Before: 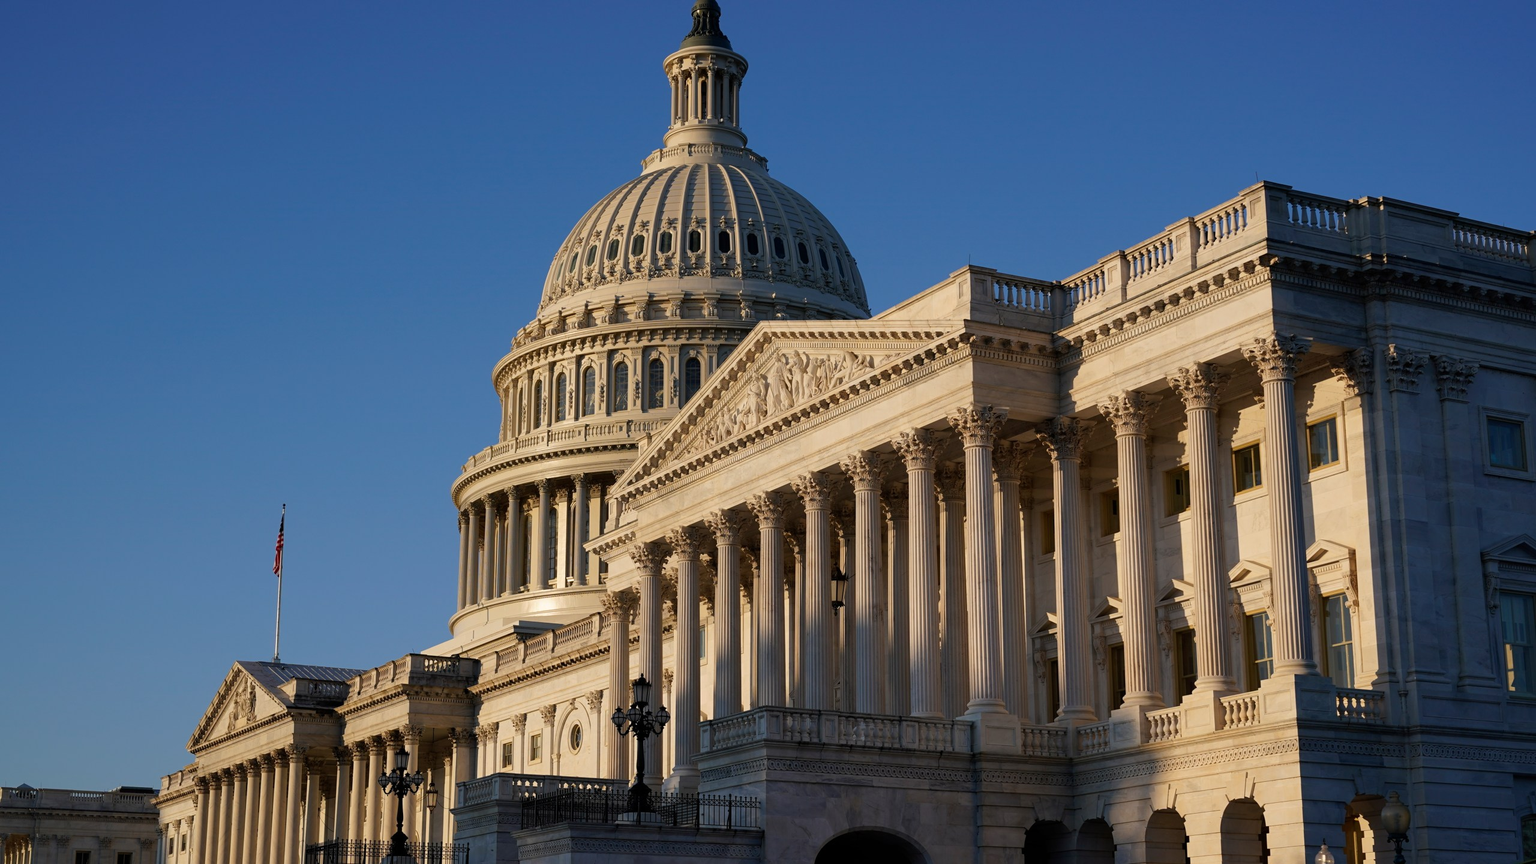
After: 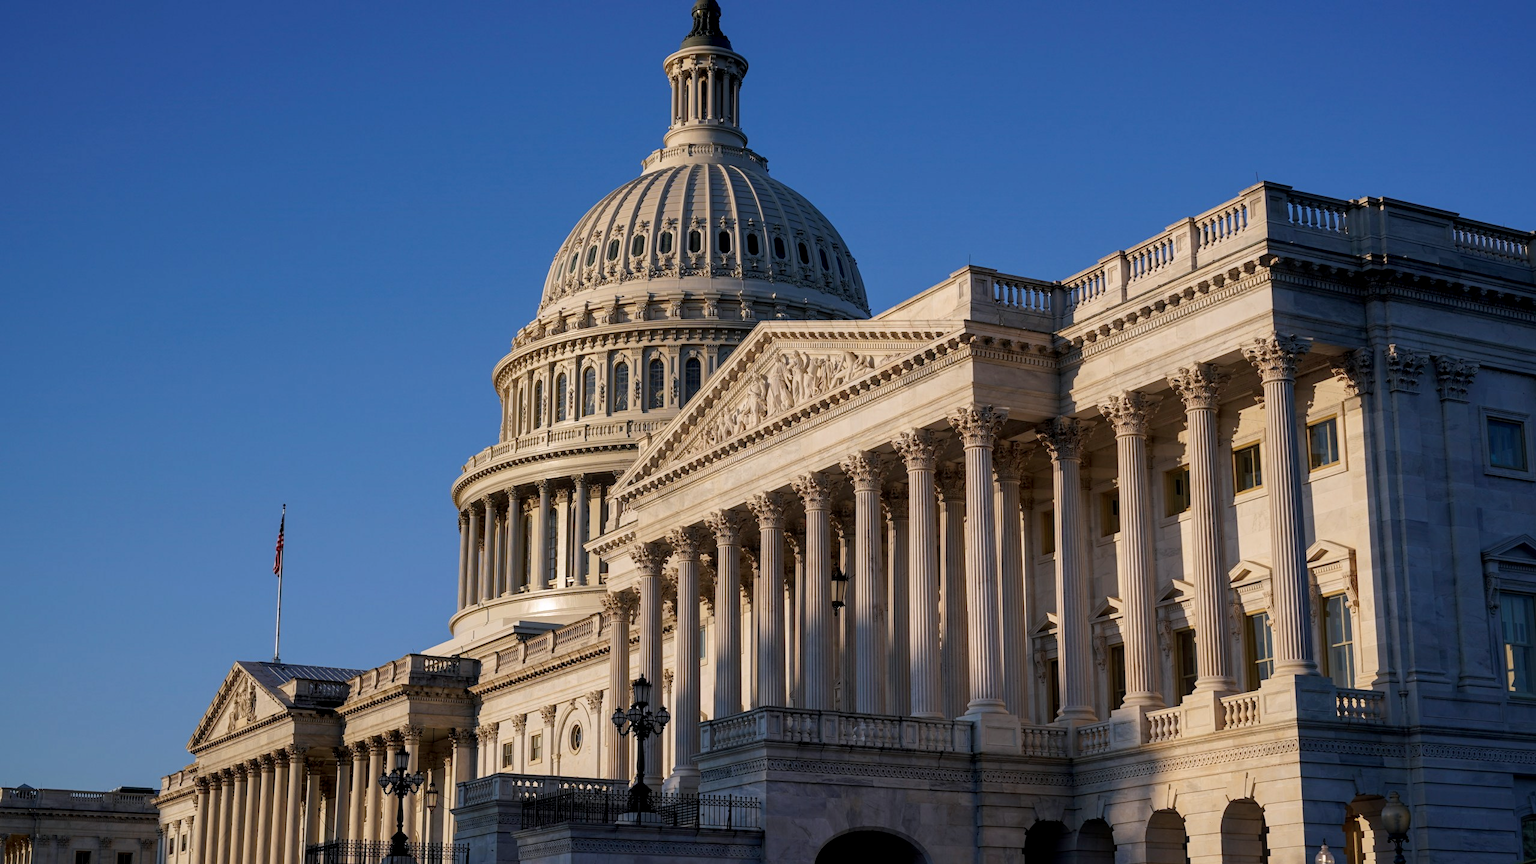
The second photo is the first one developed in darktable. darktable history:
local contrast: on, module defaults
color calibration: illuminant as shot in camera, x 0.358, y 0.373, temperature 4628.91 K
